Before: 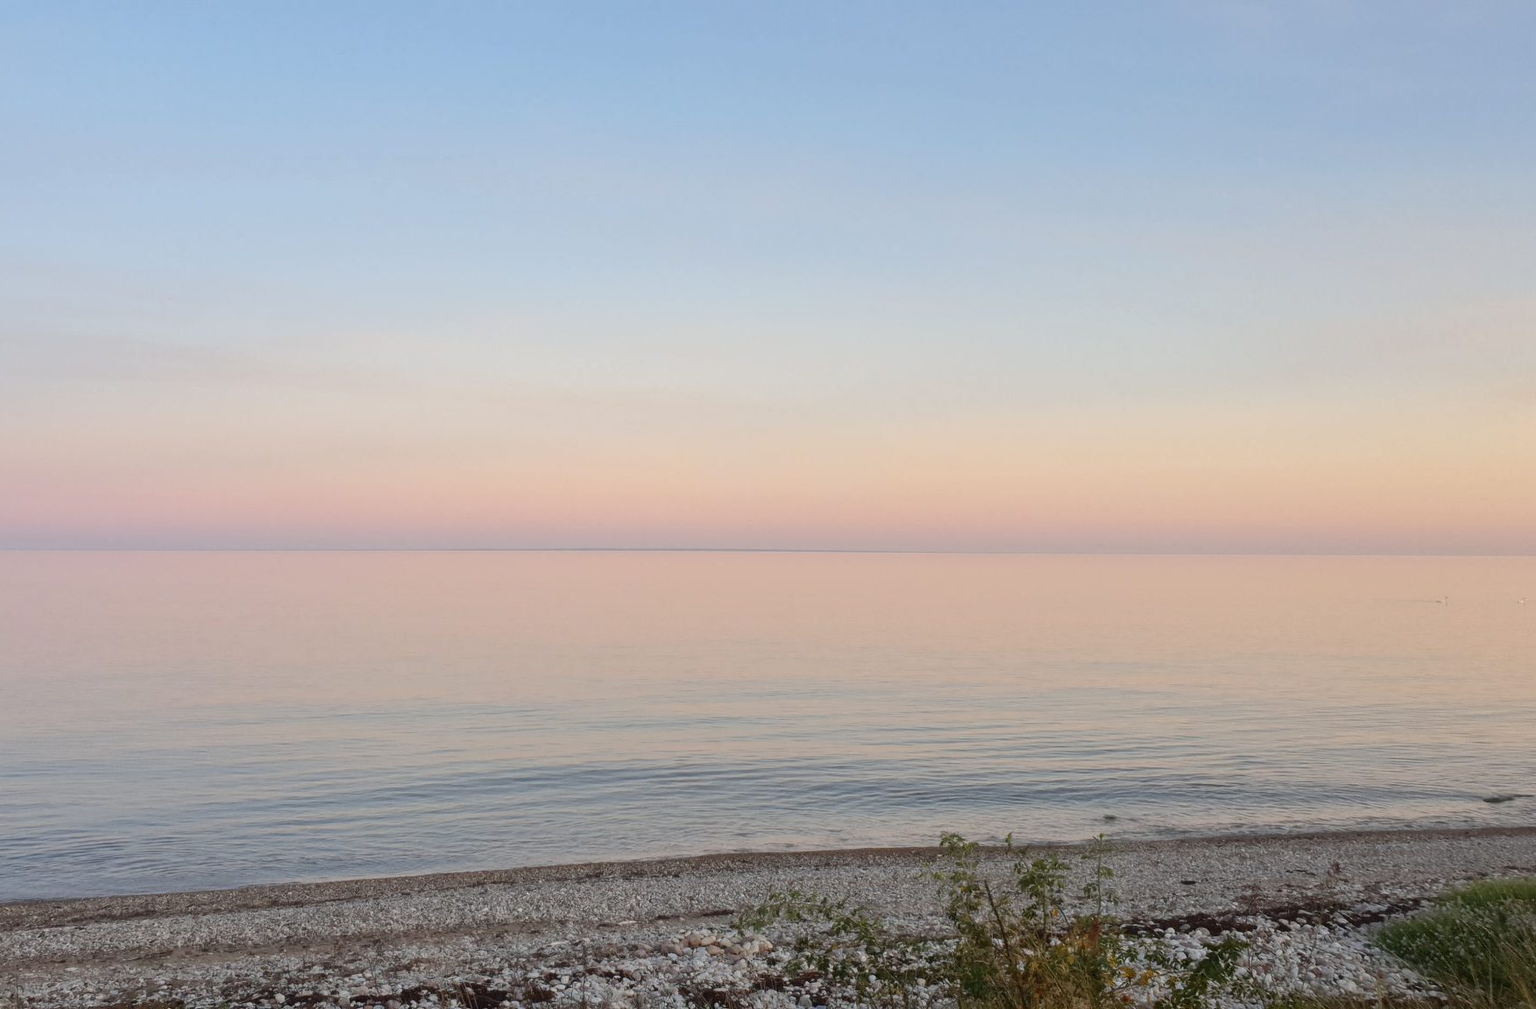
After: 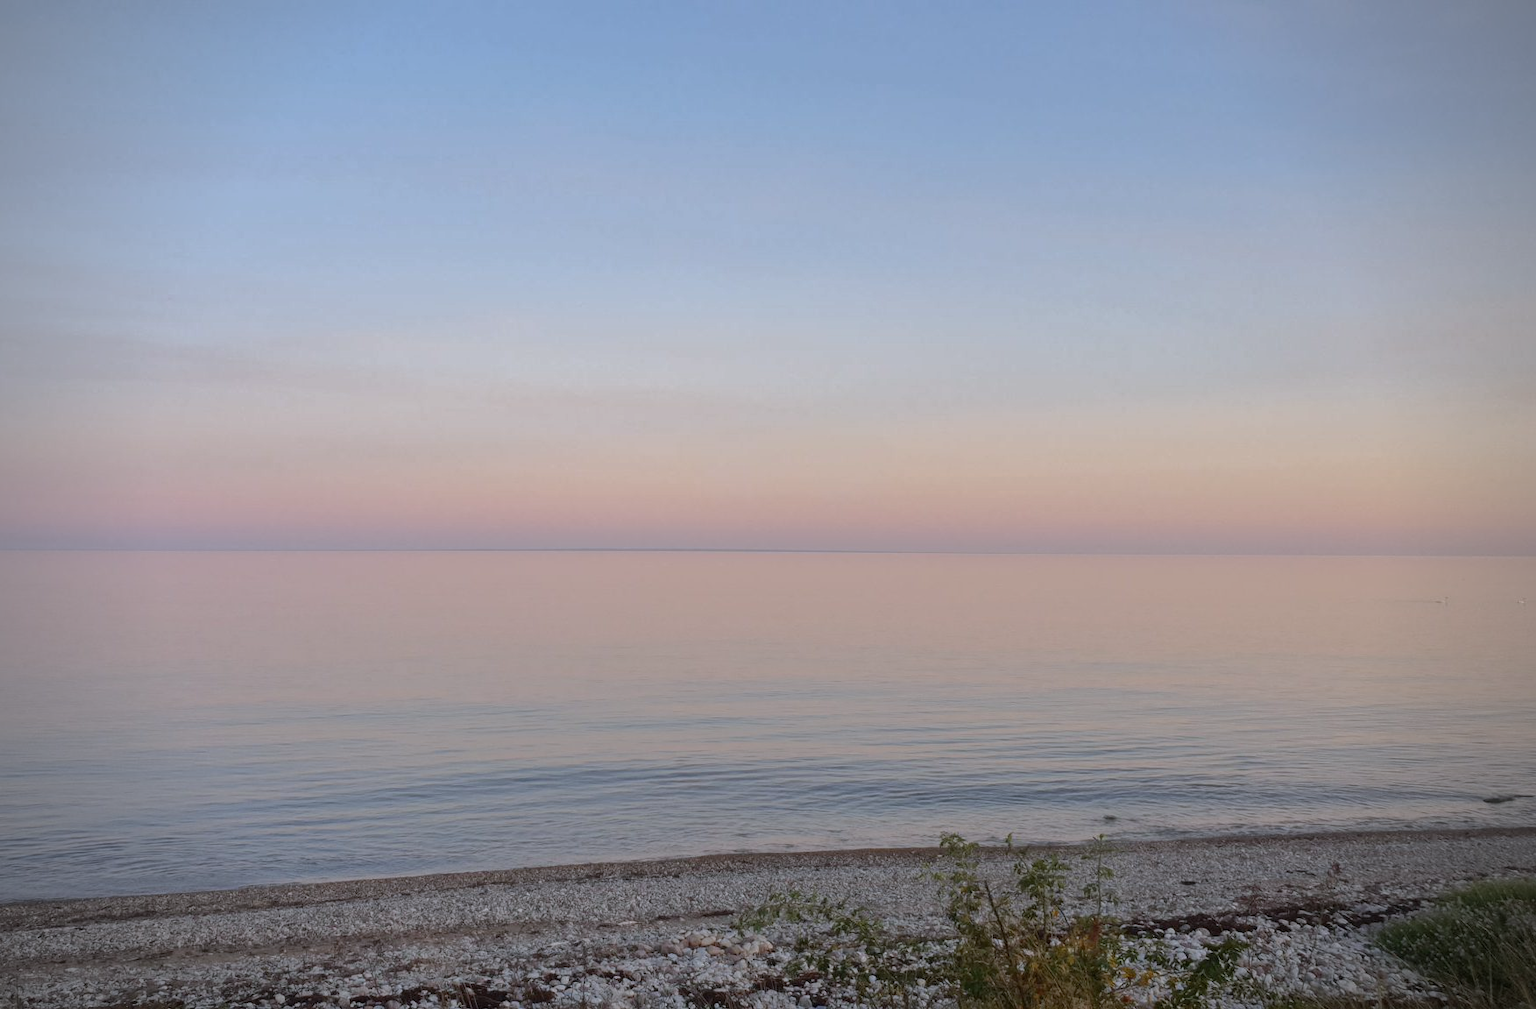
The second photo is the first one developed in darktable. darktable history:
white balance: red 0.984, blue 1.059
vignetting: on, module defaults
tone curve: curves: ch0 [(0, 0) (0.568, 0.517) (0.8, 0.717) (1, 1)]
